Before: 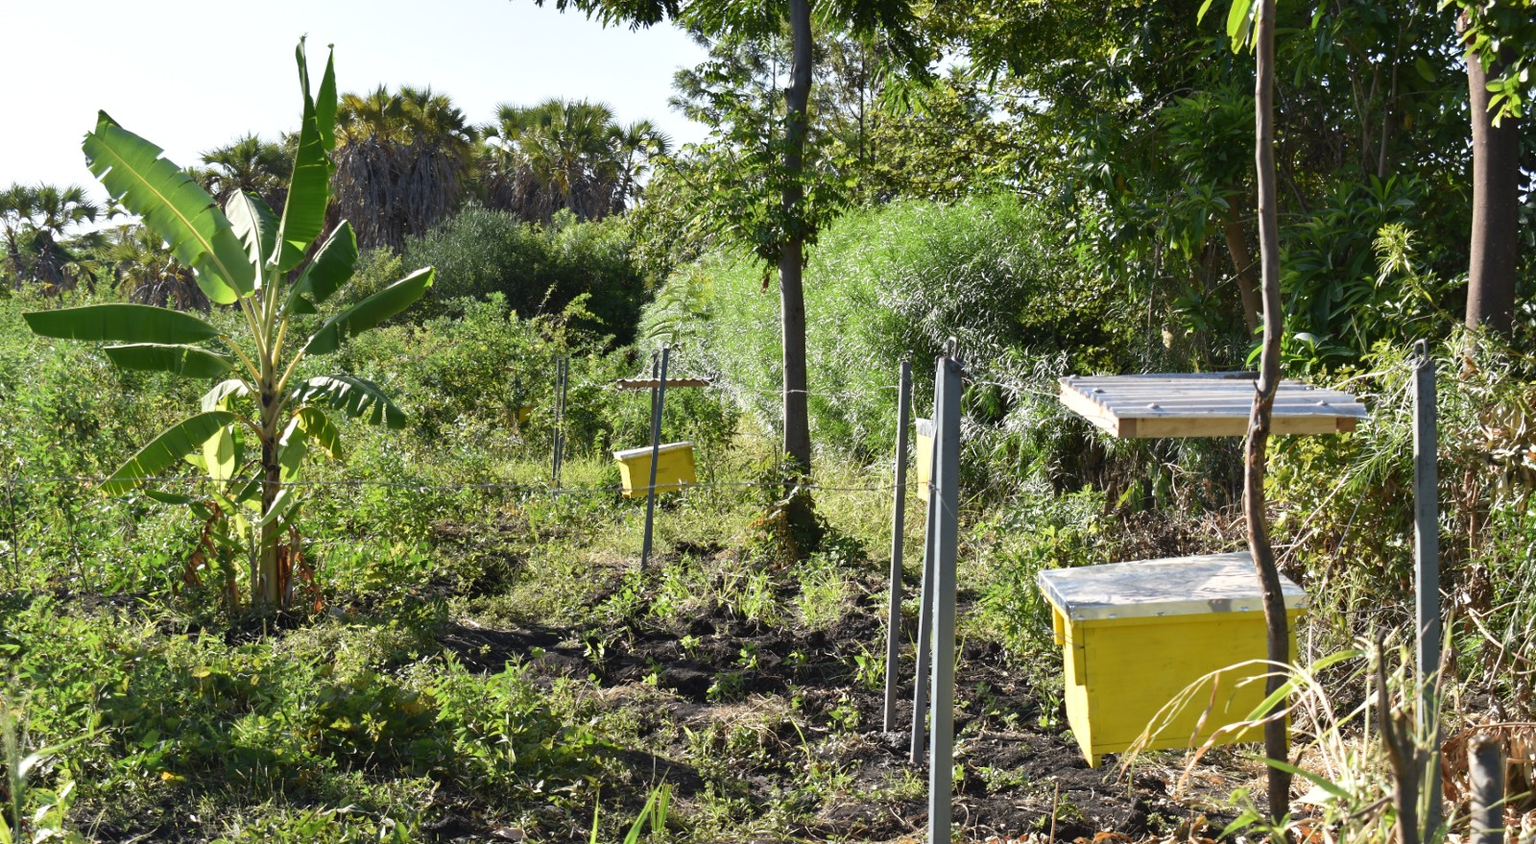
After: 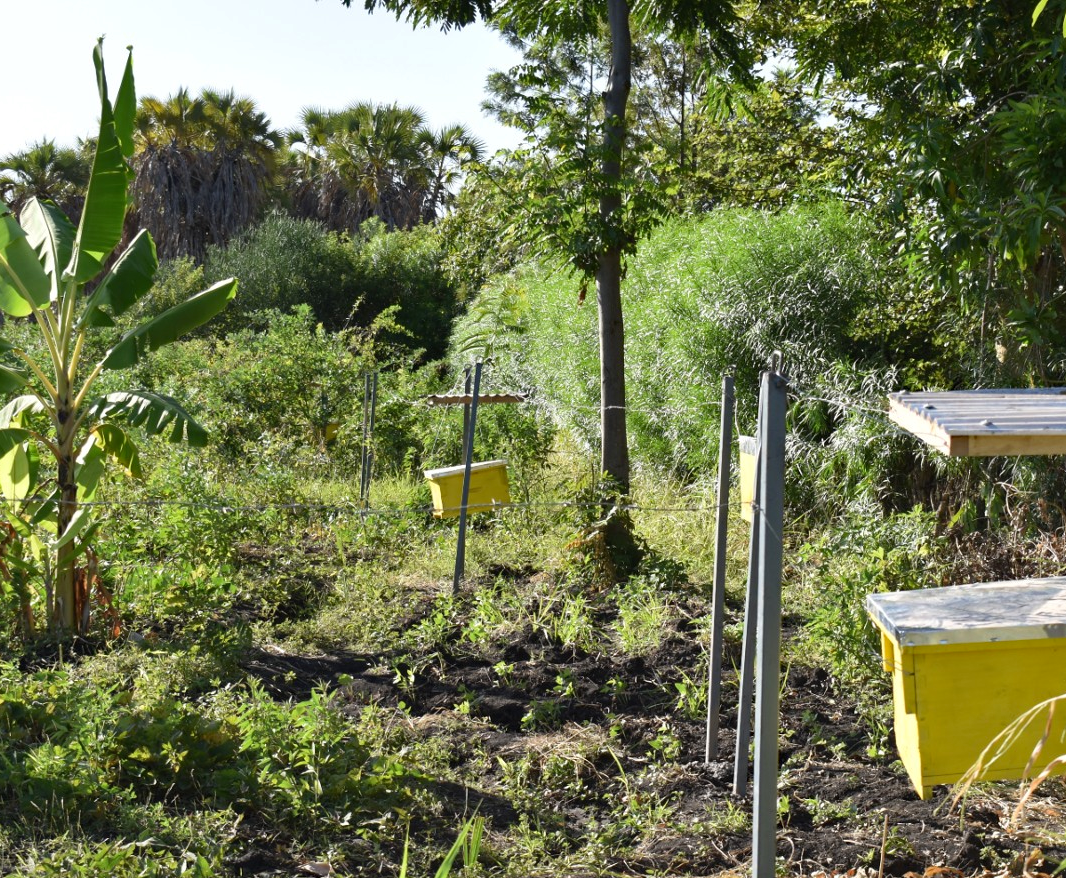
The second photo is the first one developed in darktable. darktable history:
haze removal: compatibility mode true, adaptive false
crop and rotate: left 13.537%, right 19.796%
